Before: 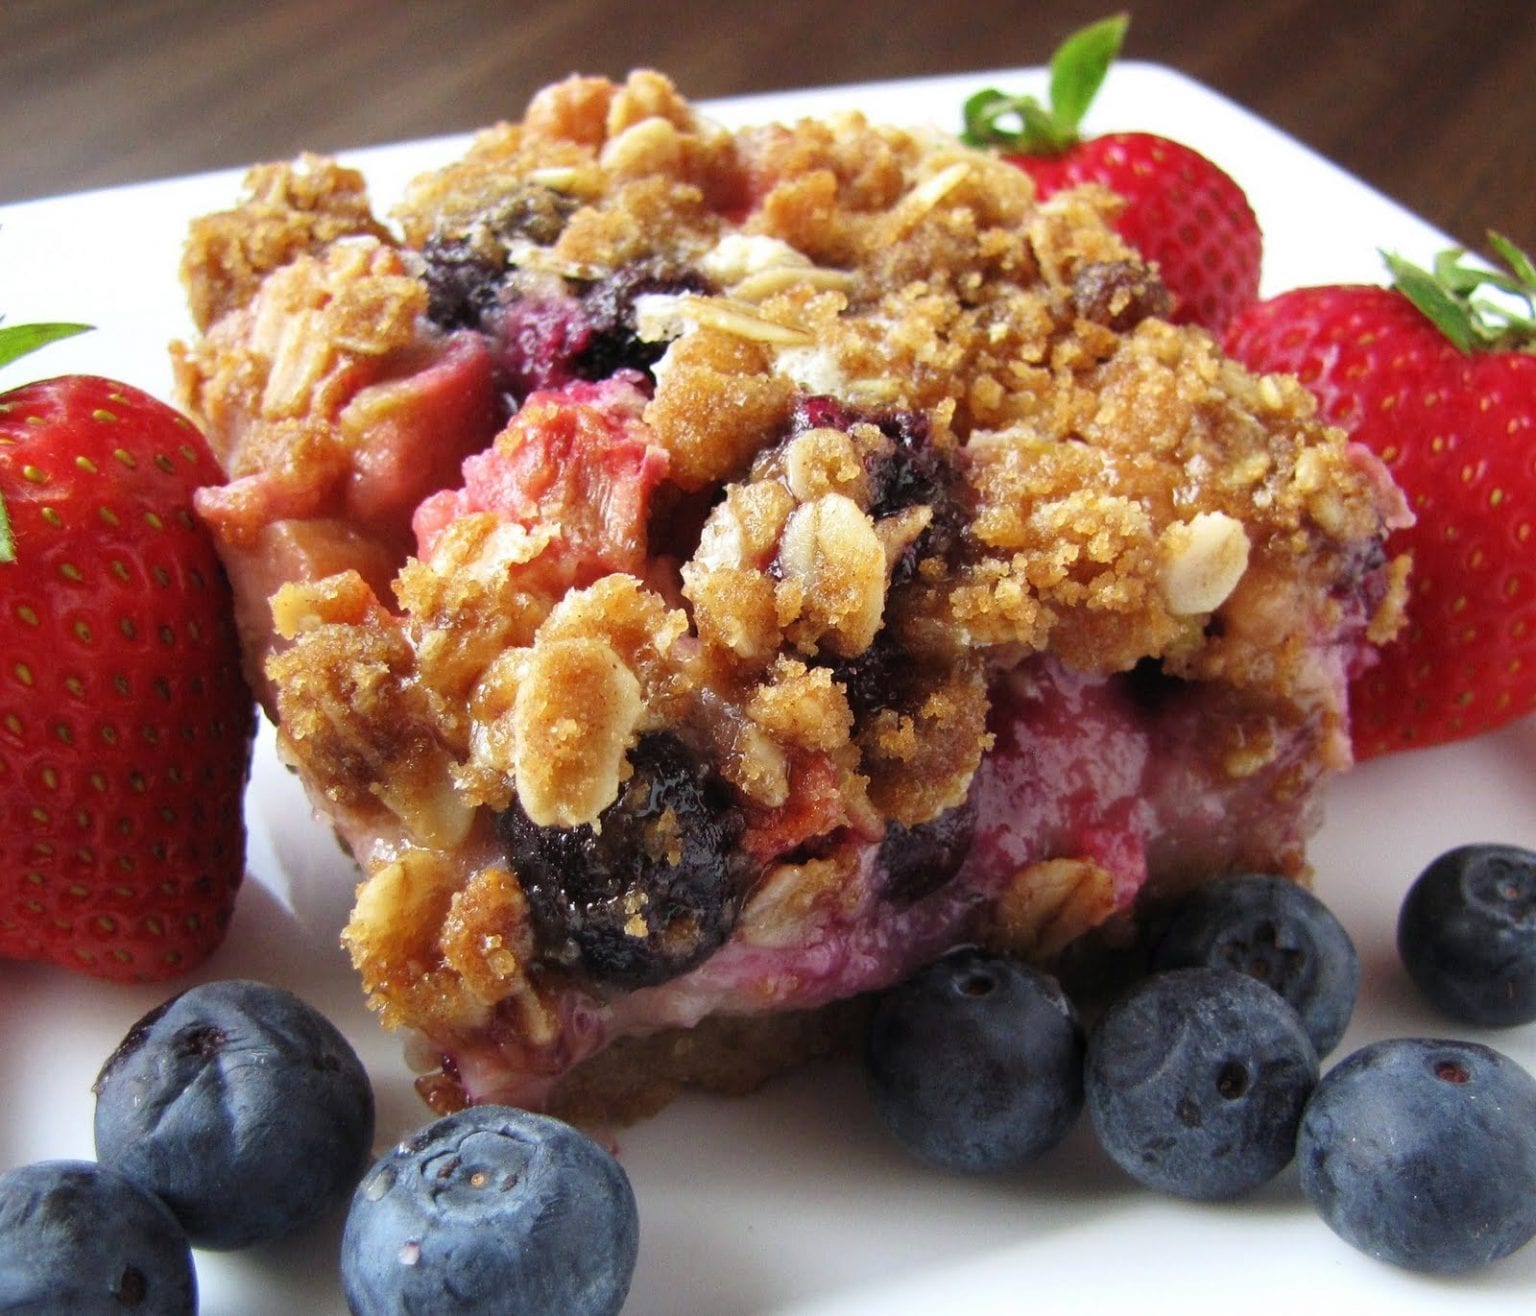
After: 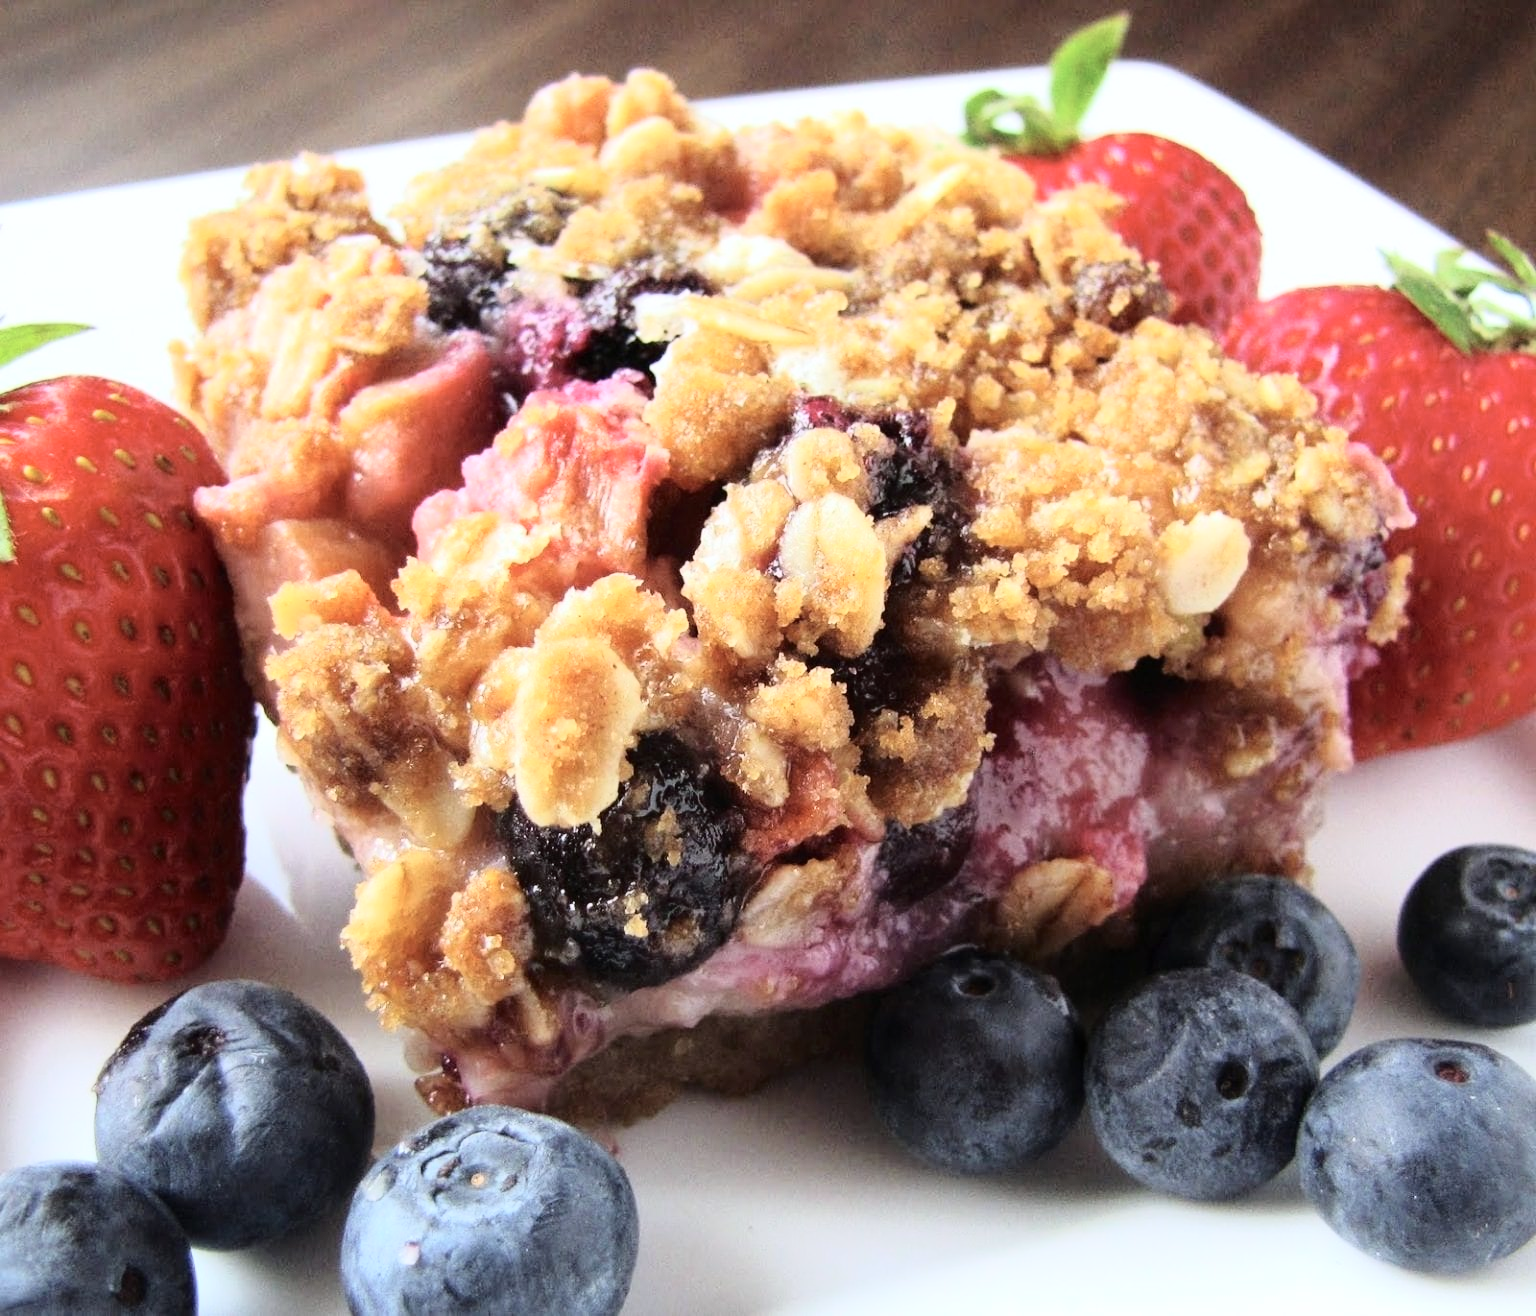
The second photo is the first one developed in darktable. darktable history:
white balance: red 0.988, blue 1.017
contrast brightness saturation: contrast 0.01, saturation -0.05
tone curve: curves: ch0 [(0, 0) (0.003, 0.002) (0.011, 0.008) (0.025, 0.019) (0.044, 0.034) (0.069, 0.053) (0.1, 0.079) (0.136, 0.127) (0.177, 0.191) (0.224, 0.274) (0.277, 0.367) (0.335, 0.465) (0.399, 0.552) (0.468, 0.643) (0.543, 0.737) (0.623, 0.82) (0.709, 0.891) (0.801, 0.928) (0.898, 0.963) (1, 1)], color space Lab, independent channels, preserve colors none
exposure: compensate highlight preservation false
